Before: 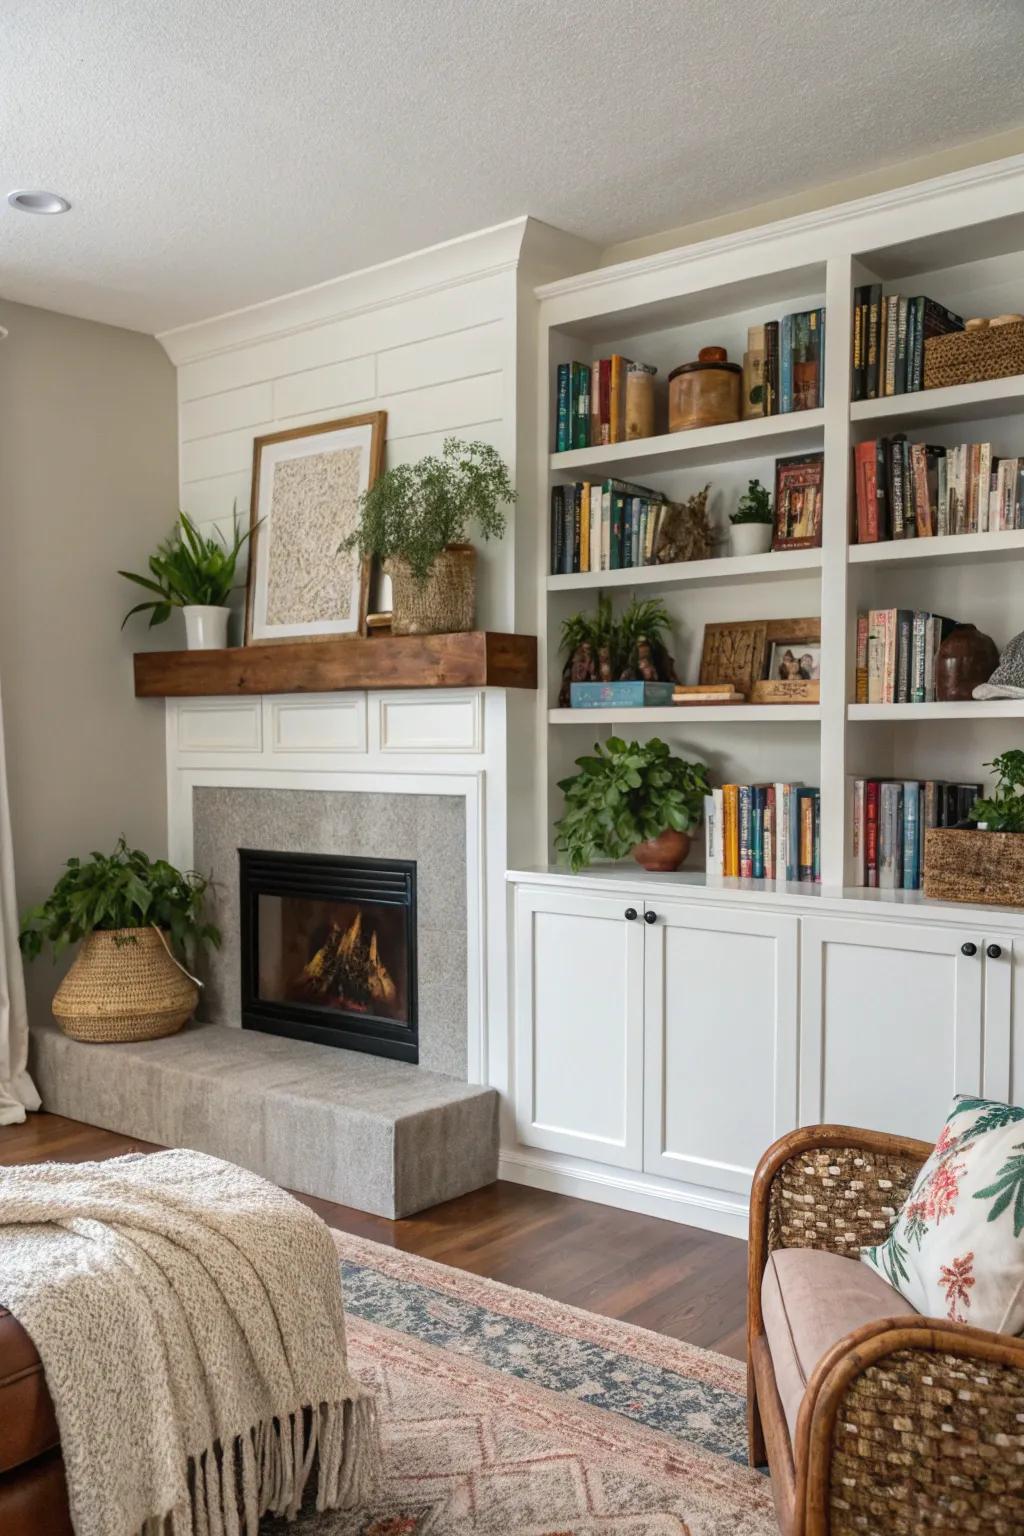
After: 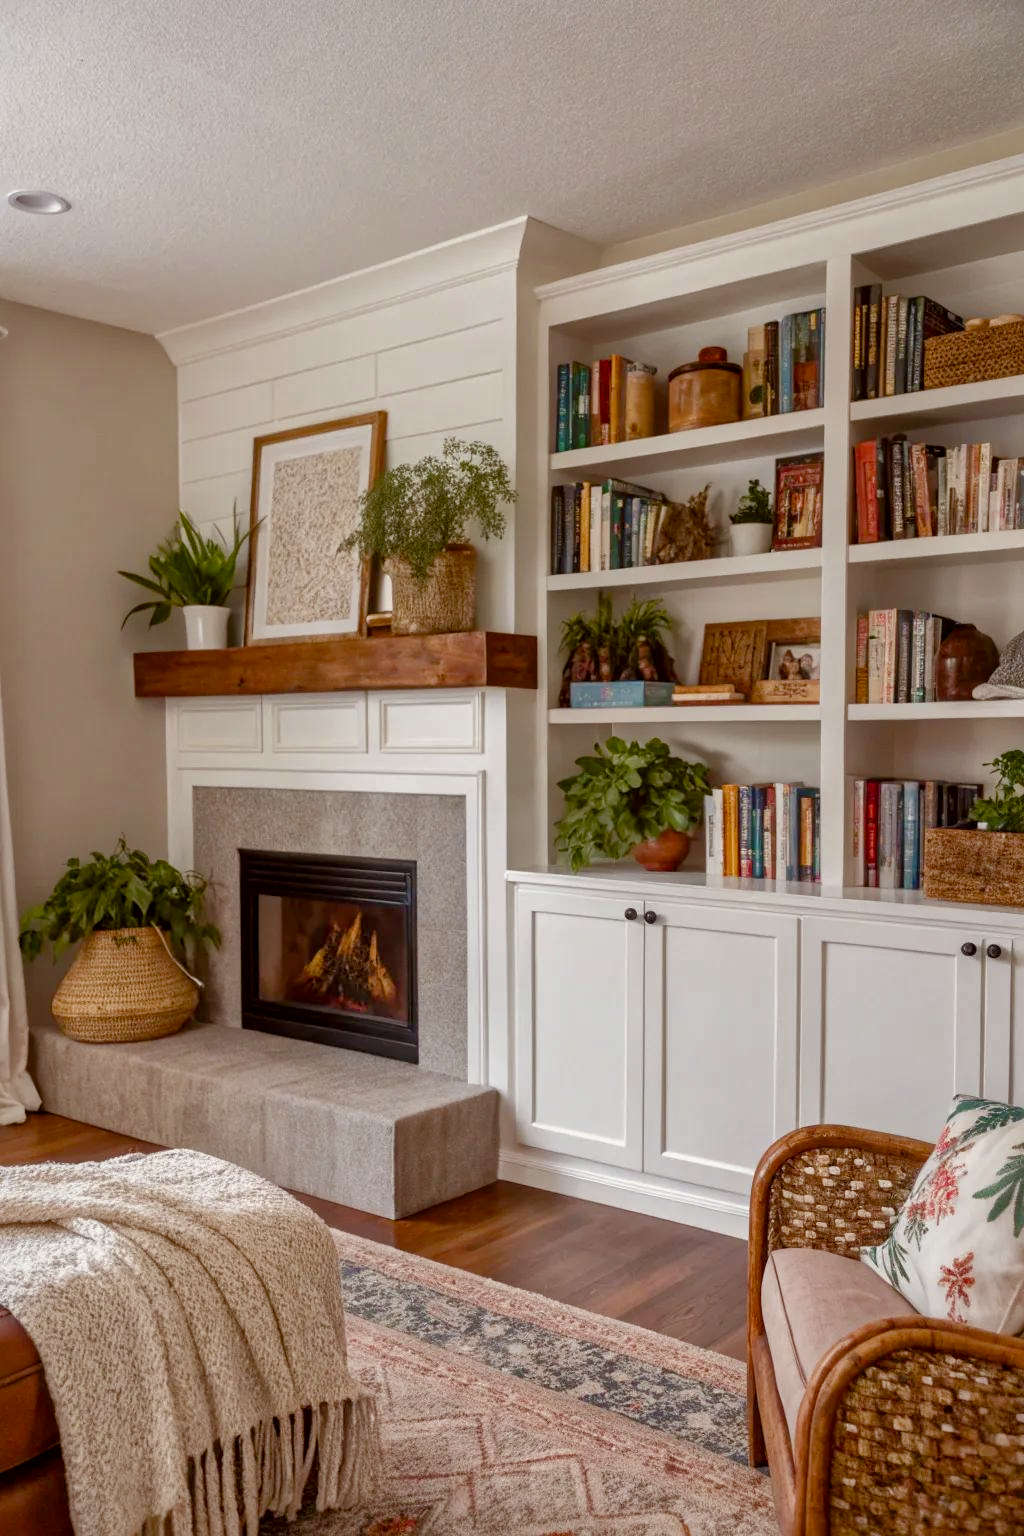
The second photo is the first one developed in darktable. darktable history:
local contrast: mode bilateral grid, contrast 19, coarseness 51, detail 147%, midtone range 0.2
color balance rgb: power › chroma 1.539%, power › hue 26.35°, perceptual saturation grading › global saturation 20%, perceptual saturation grading › highlights -50.114%, perceptual saturation grading › shadows 30.305%
tone equalizer: -8 EV 0.261 EV, -7 EV 0.437 EV, -6 EV 0.43 EV, -5 EV 0.248 EV, -3 EV -0.258 EV, -2 EV -0.424 EV, -1 EV -0.434 EV, +0 EV -0.229 EV, edges refinement/feathering 500, mask exposure compensation -1.57 EV, preserve details no
shadows and highlights: shadows -0.033, highlights 40.31
